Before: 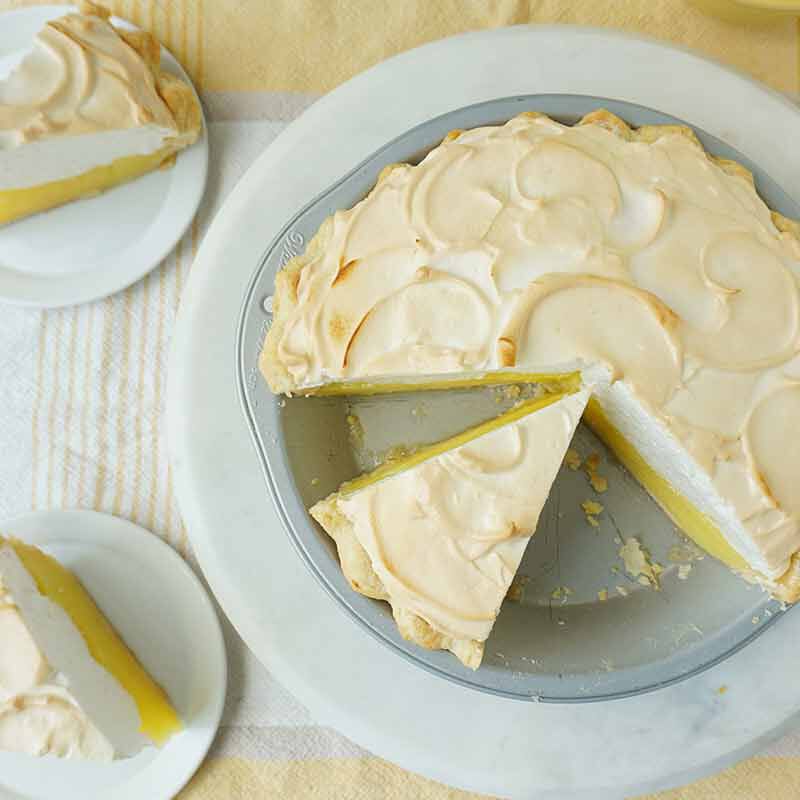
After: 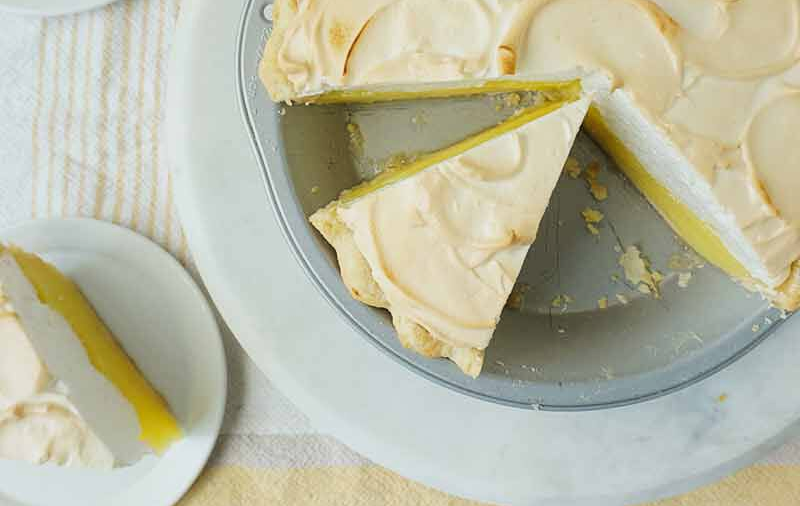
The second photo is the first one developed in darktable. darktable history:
tone curve: curves: ch0 [(0, 0) (0.003, 0.002) (0.011, 0.006) (0.025, 0.014) (0.044, 0.02) (0.069, 0.027) (0.1, 0.036) (0.136, 0.05) (0.177, 0.081) (0.224, 0.118) (0.277, 0.183) (0.335, 0.262) (0.399, 0.351) (0.468, 0.456) (0.543, 0.571) (0.623, 0.692) (0.709, 0.795) (0.801, 0.88) (0.898, 0.948) (1, 1)], color space Lab, linked channels, preserve colors none
tone equalizer: -8 EV 0.235 EV, -7 EV 0.402 EV, -6 EV 0.454 EV, -5 EV 0.226 EV, -3 EV -0.269 EV, -2 EV -0.444 EV, -1 EV -0.401 EV, +0 EV -0.276 EV, edges refinement/feathering 500, mask exposure compensation -1.57 EV, preserve details no
levels: white 99.92%
crop and rotate: top 36.676%
